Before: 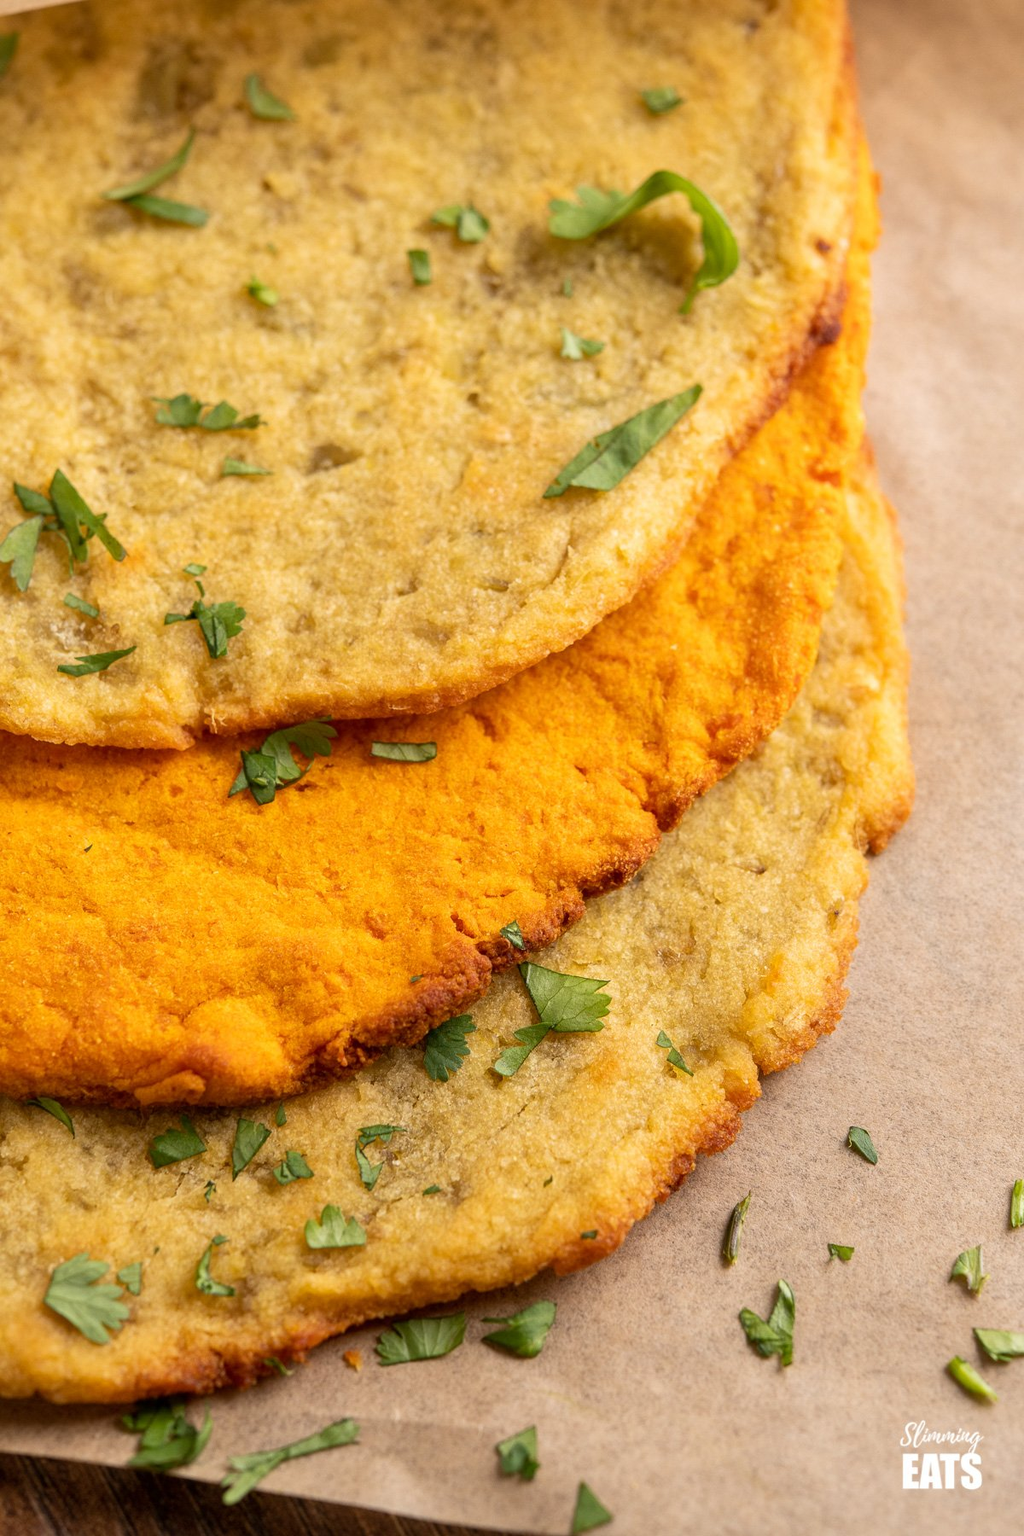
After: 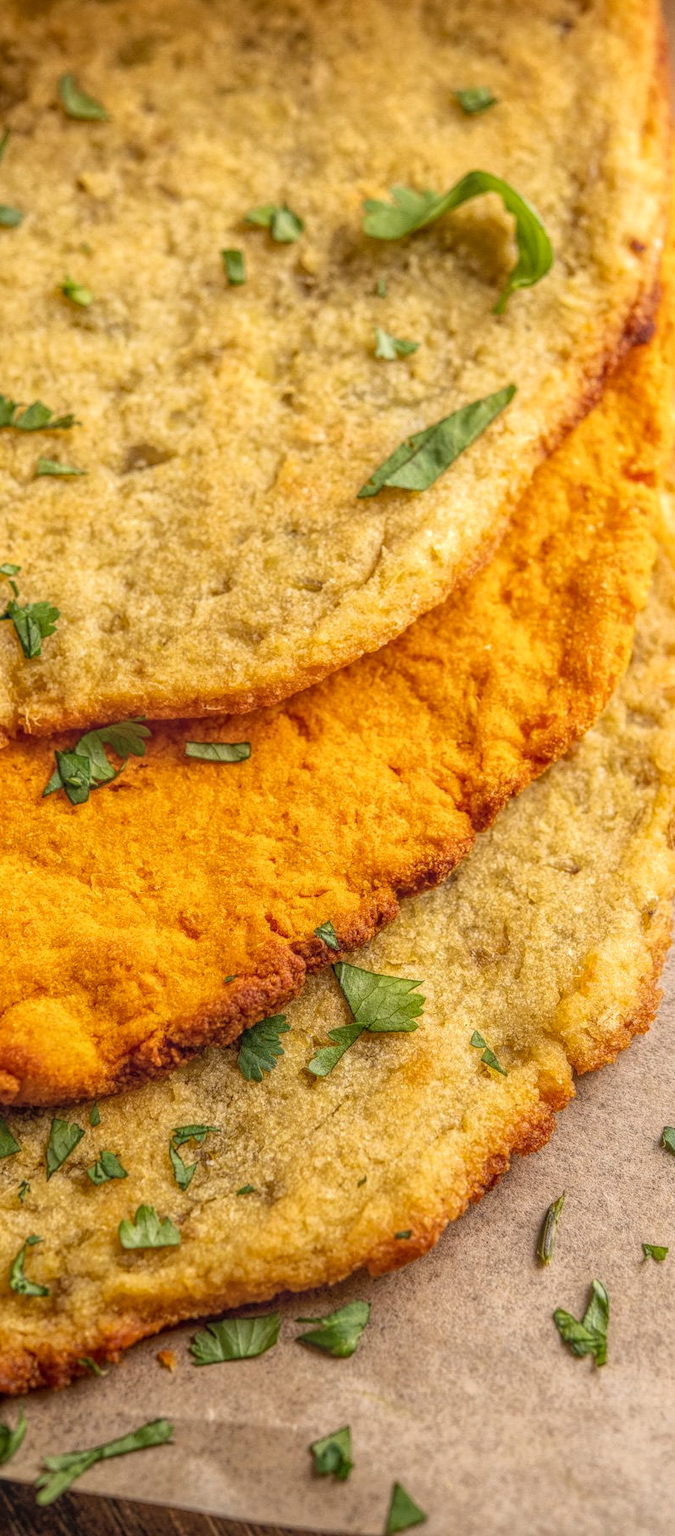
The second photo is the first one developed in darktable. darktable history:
crop and rotate: left 18.243%, right 15.709%
local contrast: highlights 20%, shadows 28%, detail 200%, midtone range 0.2
